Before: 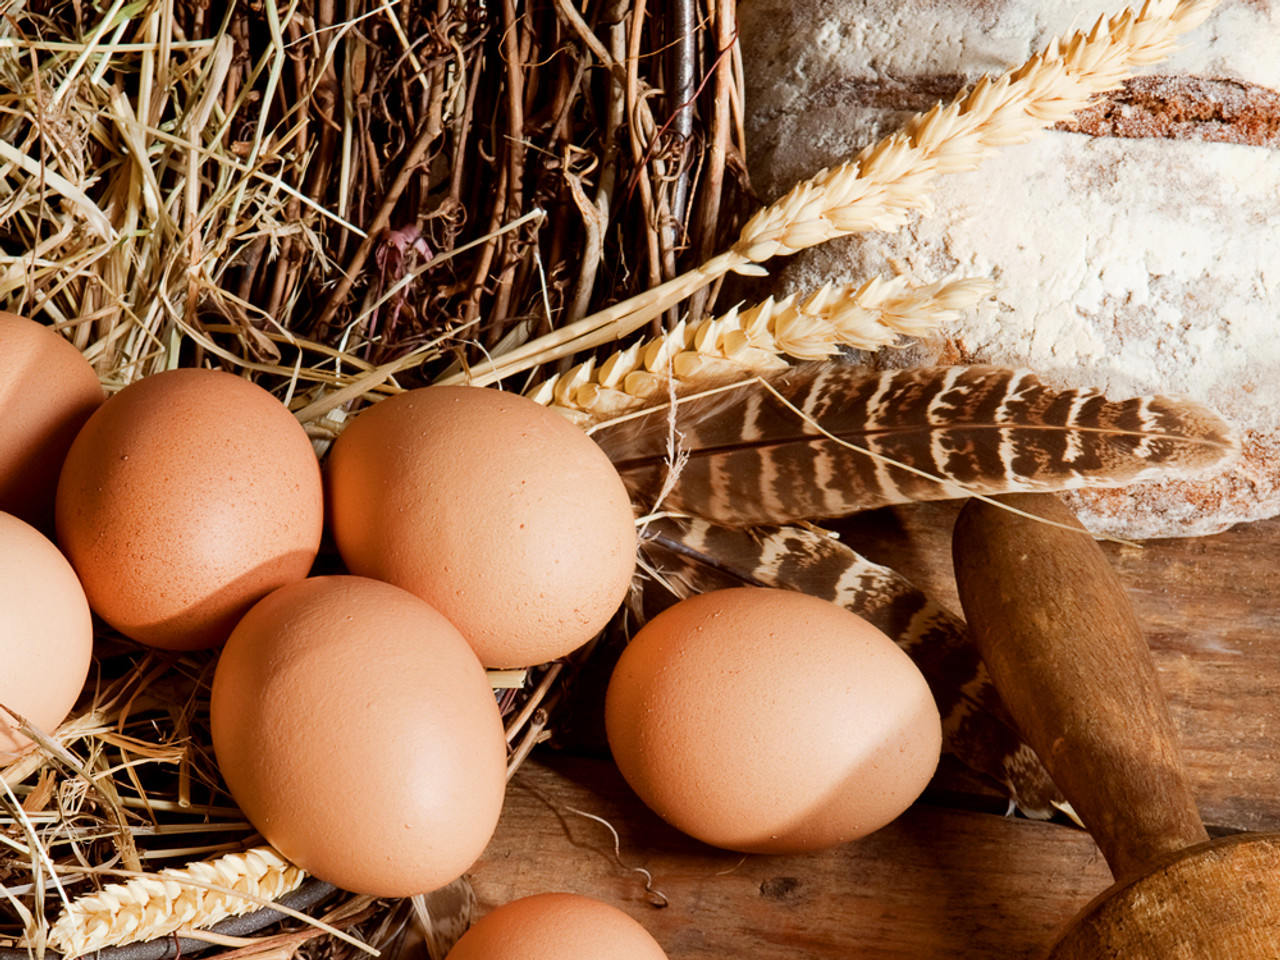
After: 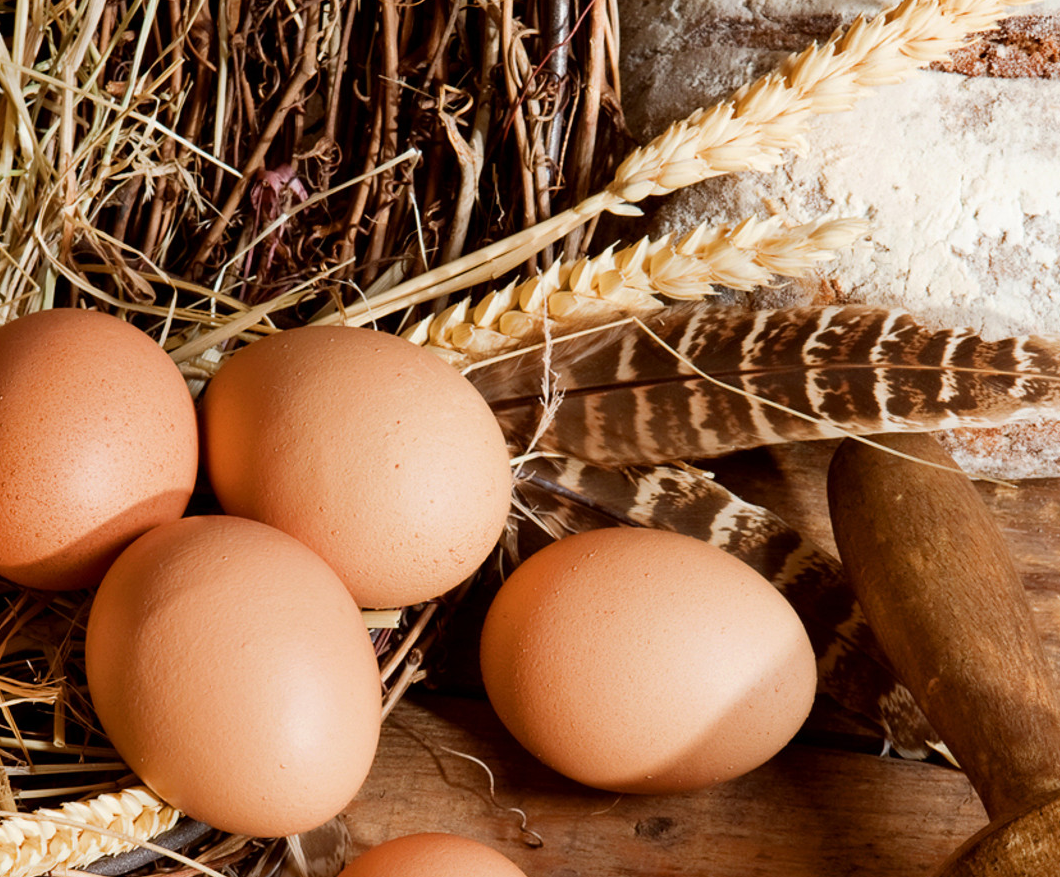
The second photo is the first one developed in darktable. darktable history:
crop: left 9.826%, top 6.289%, right 7.335%, bottom 2.347%
